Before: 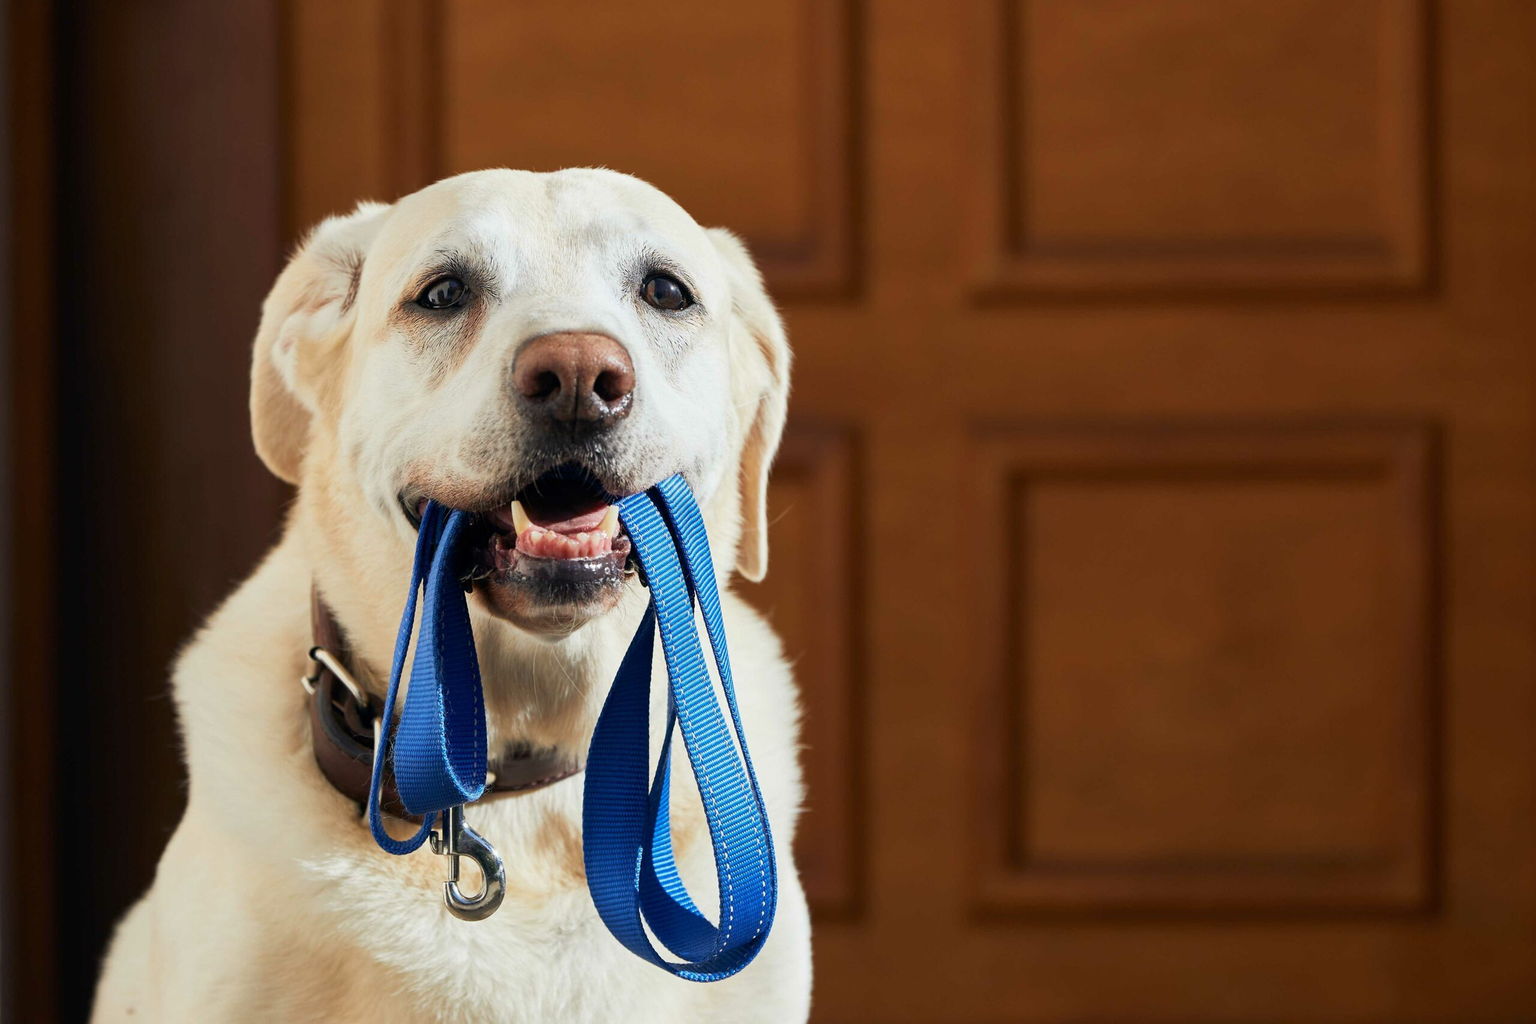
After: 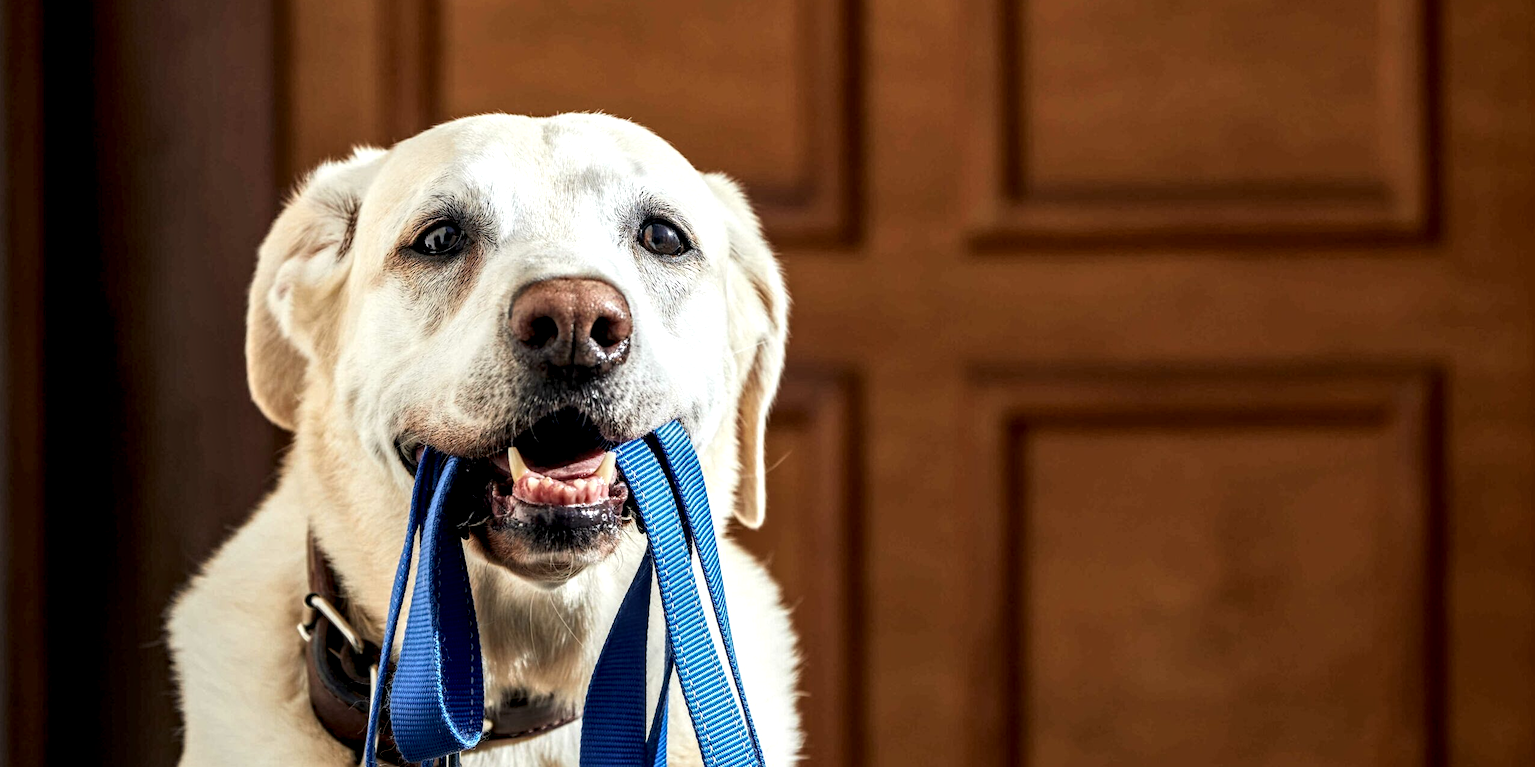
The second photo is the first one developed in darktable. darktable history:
crop: left 0.387%, top 5.469%, bottom 19.809%
local contrast: highlights 20%, detail 197%
